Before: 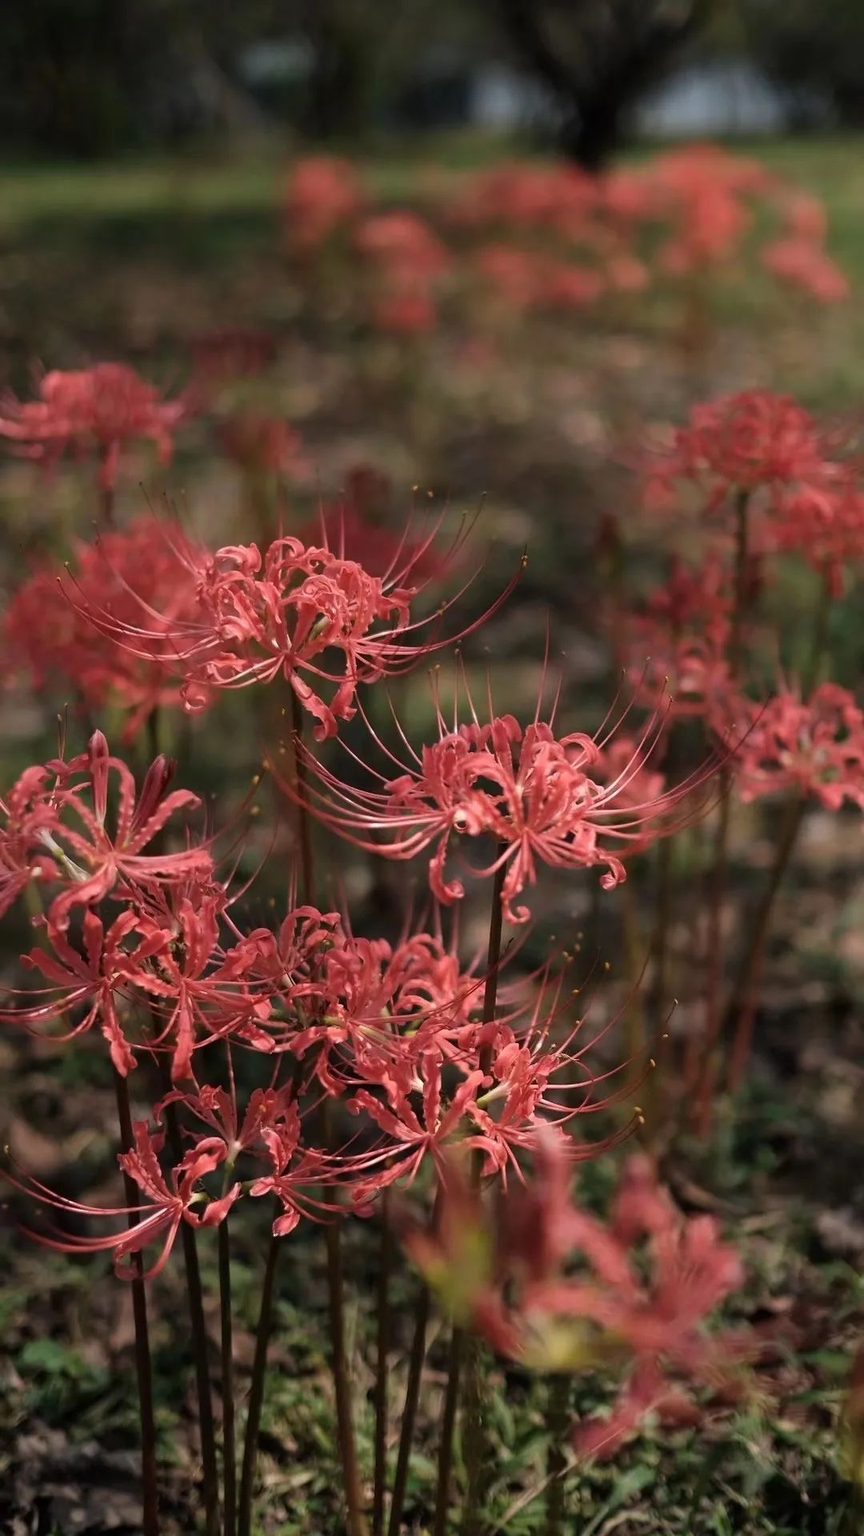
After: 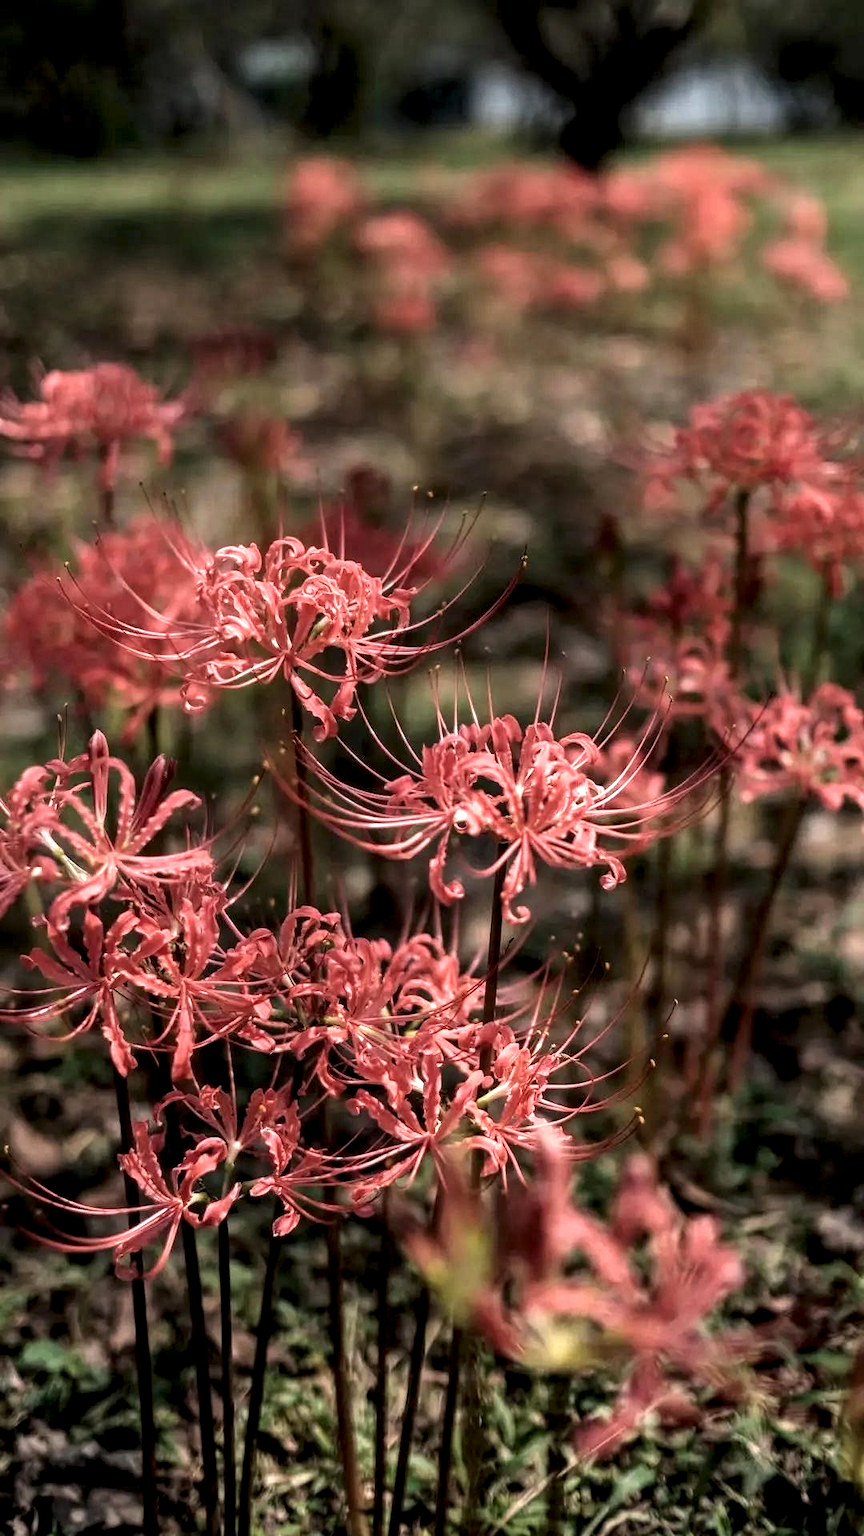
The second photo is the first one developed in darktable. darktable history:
local contrast: highlights 17%, detail 187%
exposure: exposure 0.204 EV, compensate highlight preservation false
